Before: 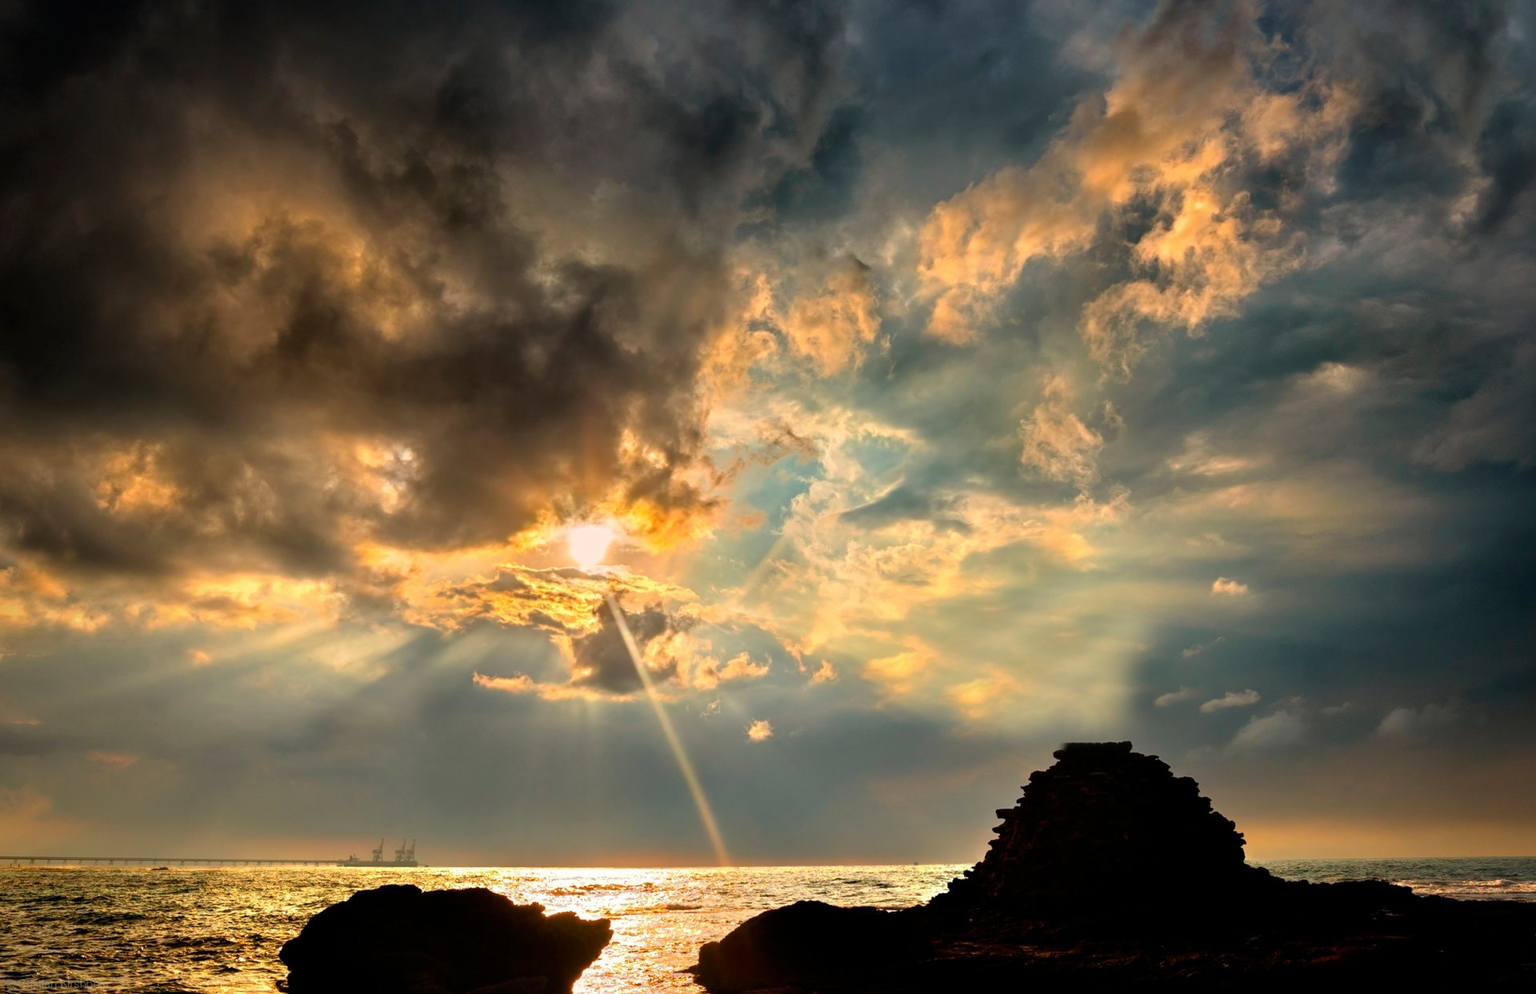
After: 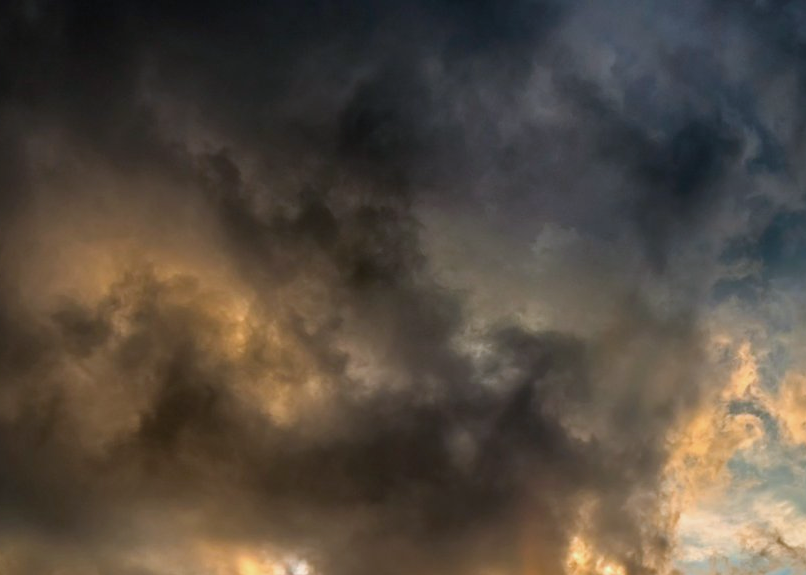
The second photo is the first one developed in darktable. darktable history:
white balance: red 0.948, green 1.02, blue 1.176
crop and rotate: left 10.817%, top 0.062%, right 47.194%, bottom 53.626%
